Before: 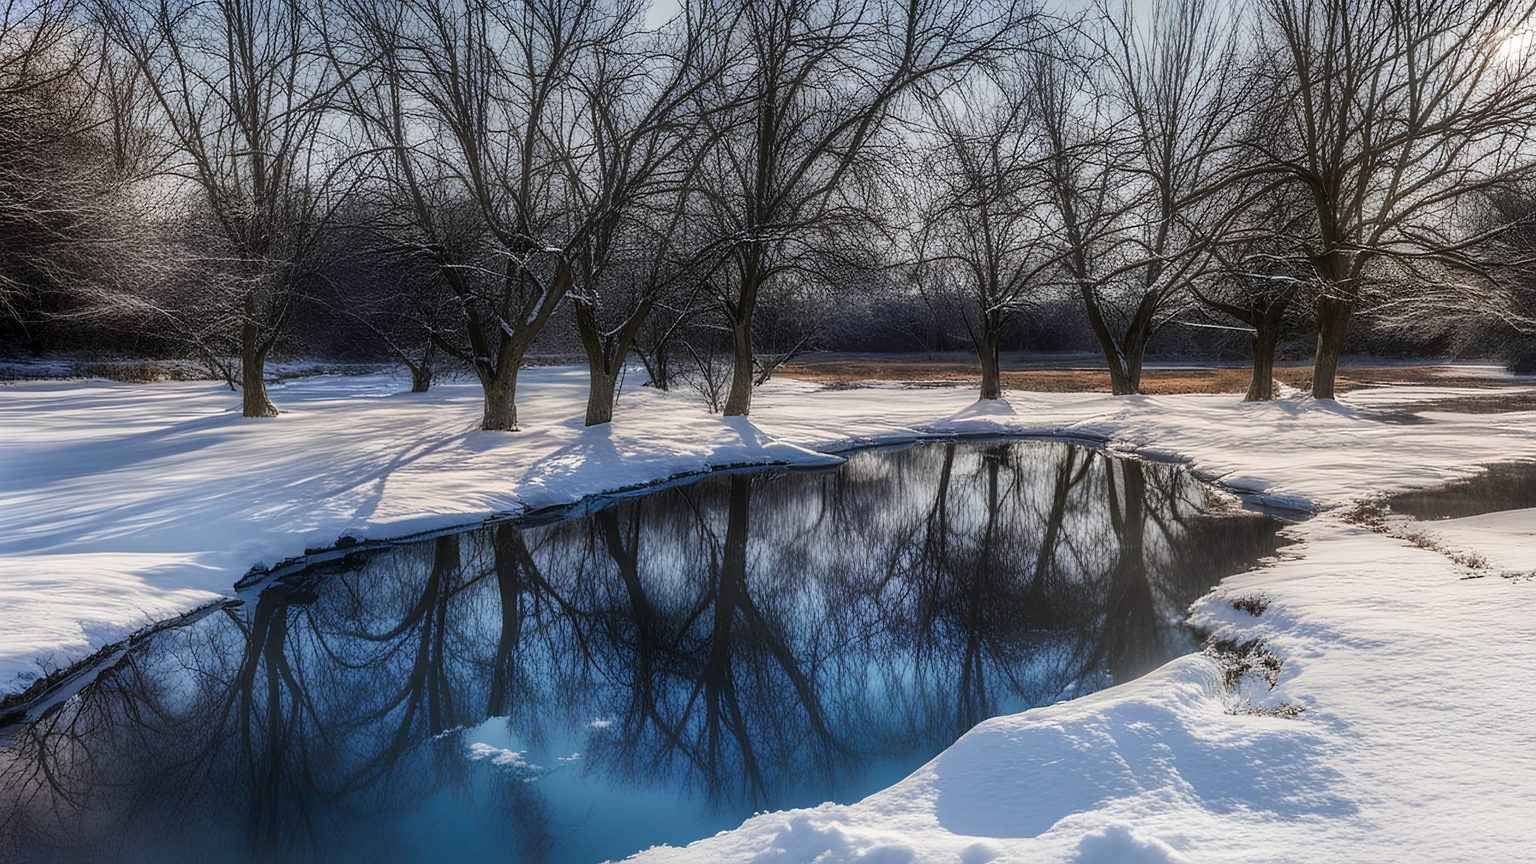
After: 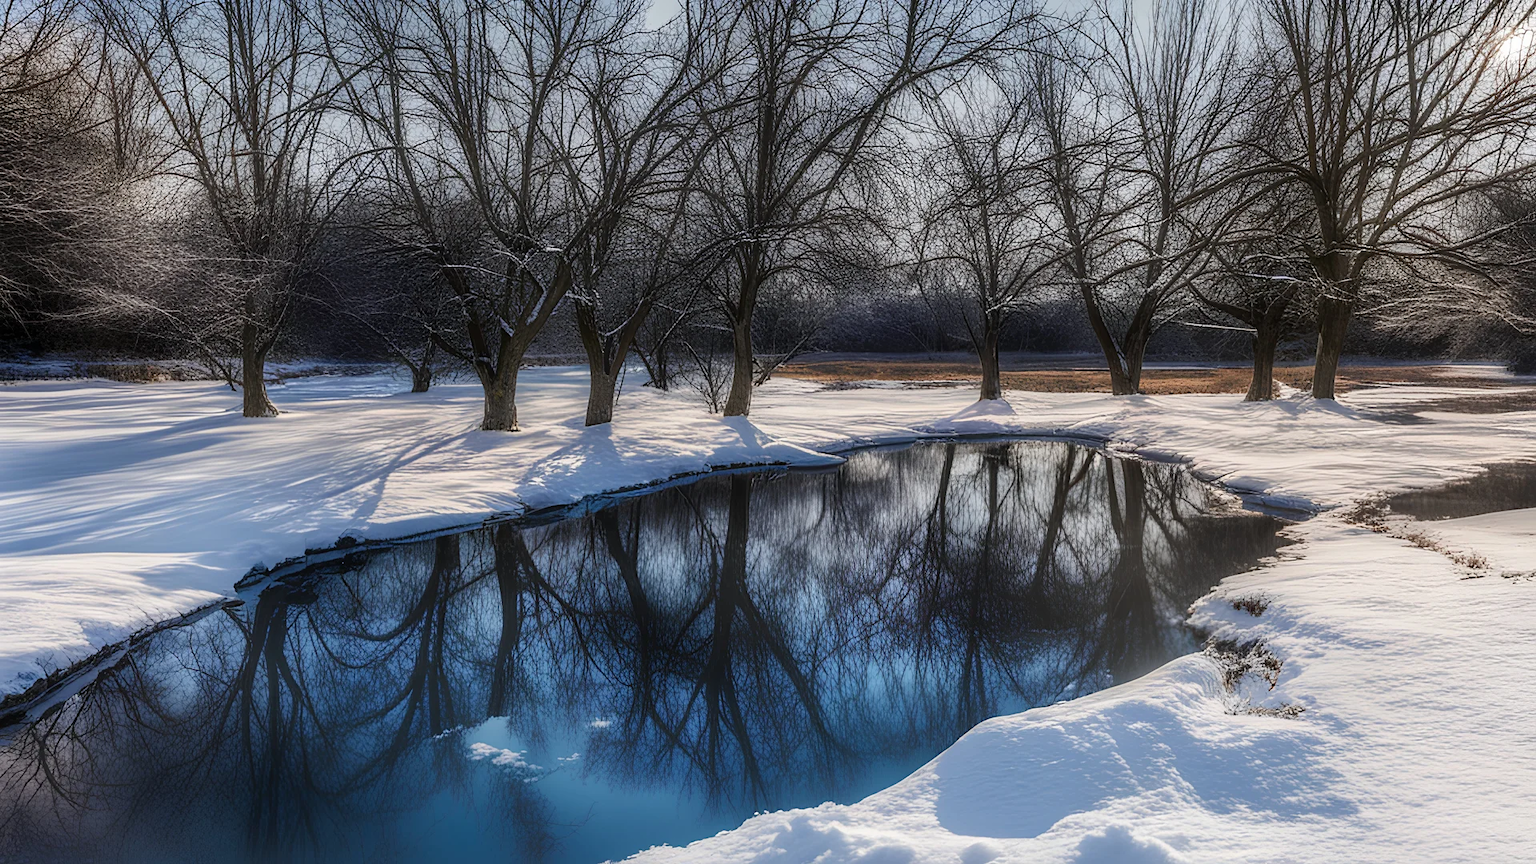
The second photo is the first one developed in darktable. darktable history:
color correction: highlights b* -0.052
